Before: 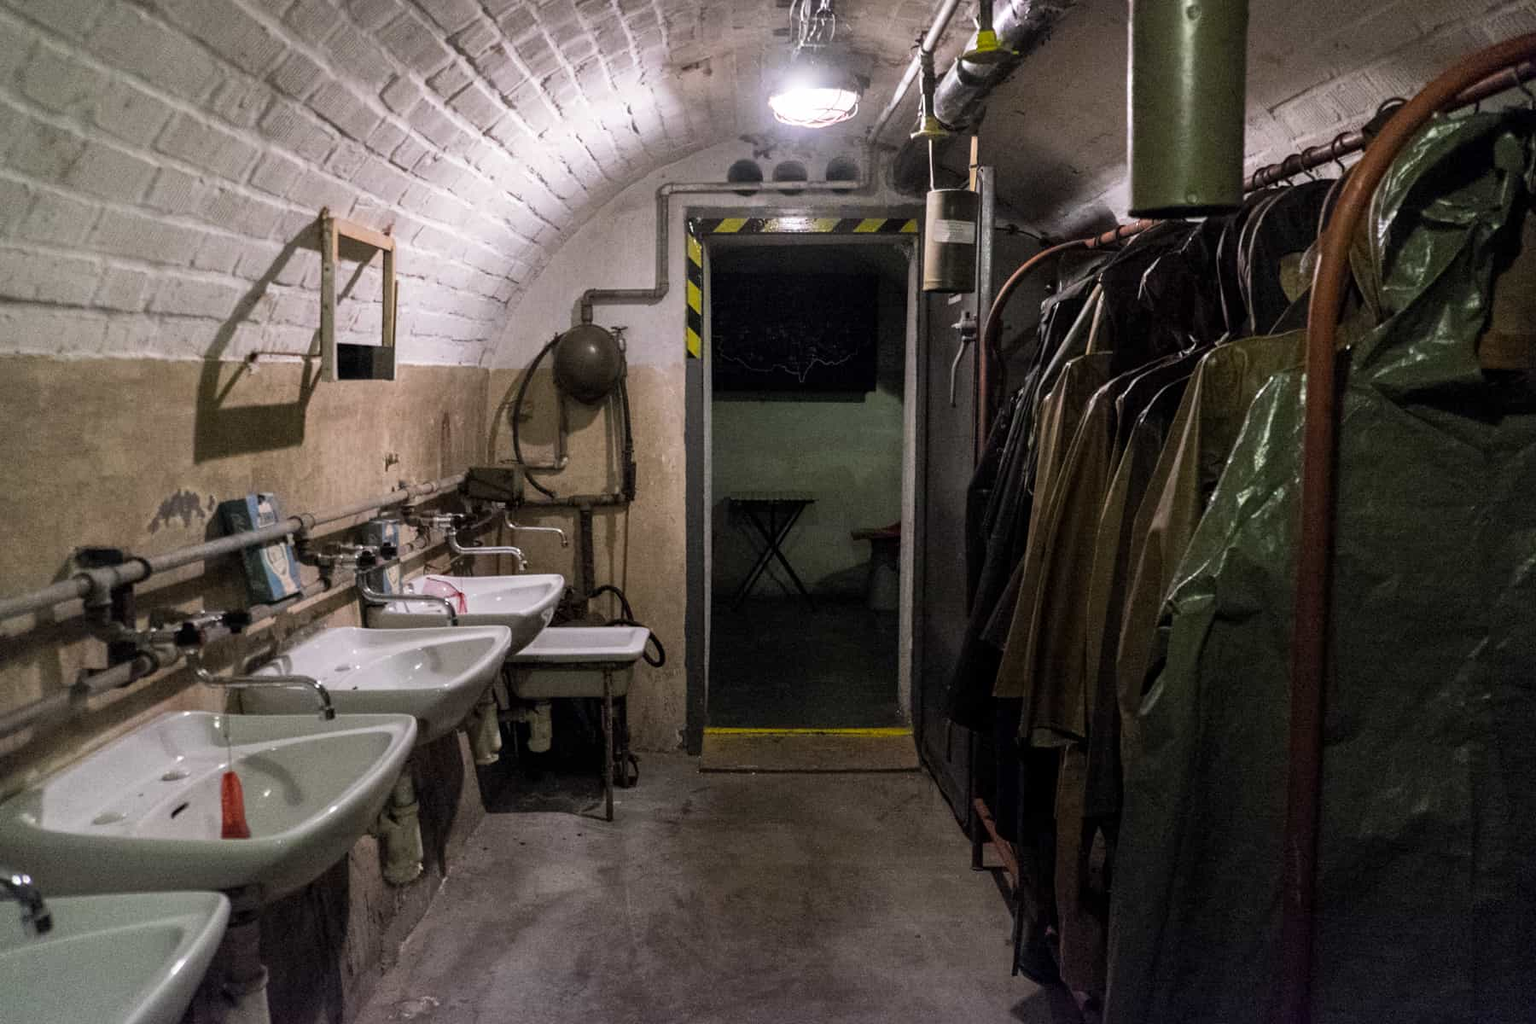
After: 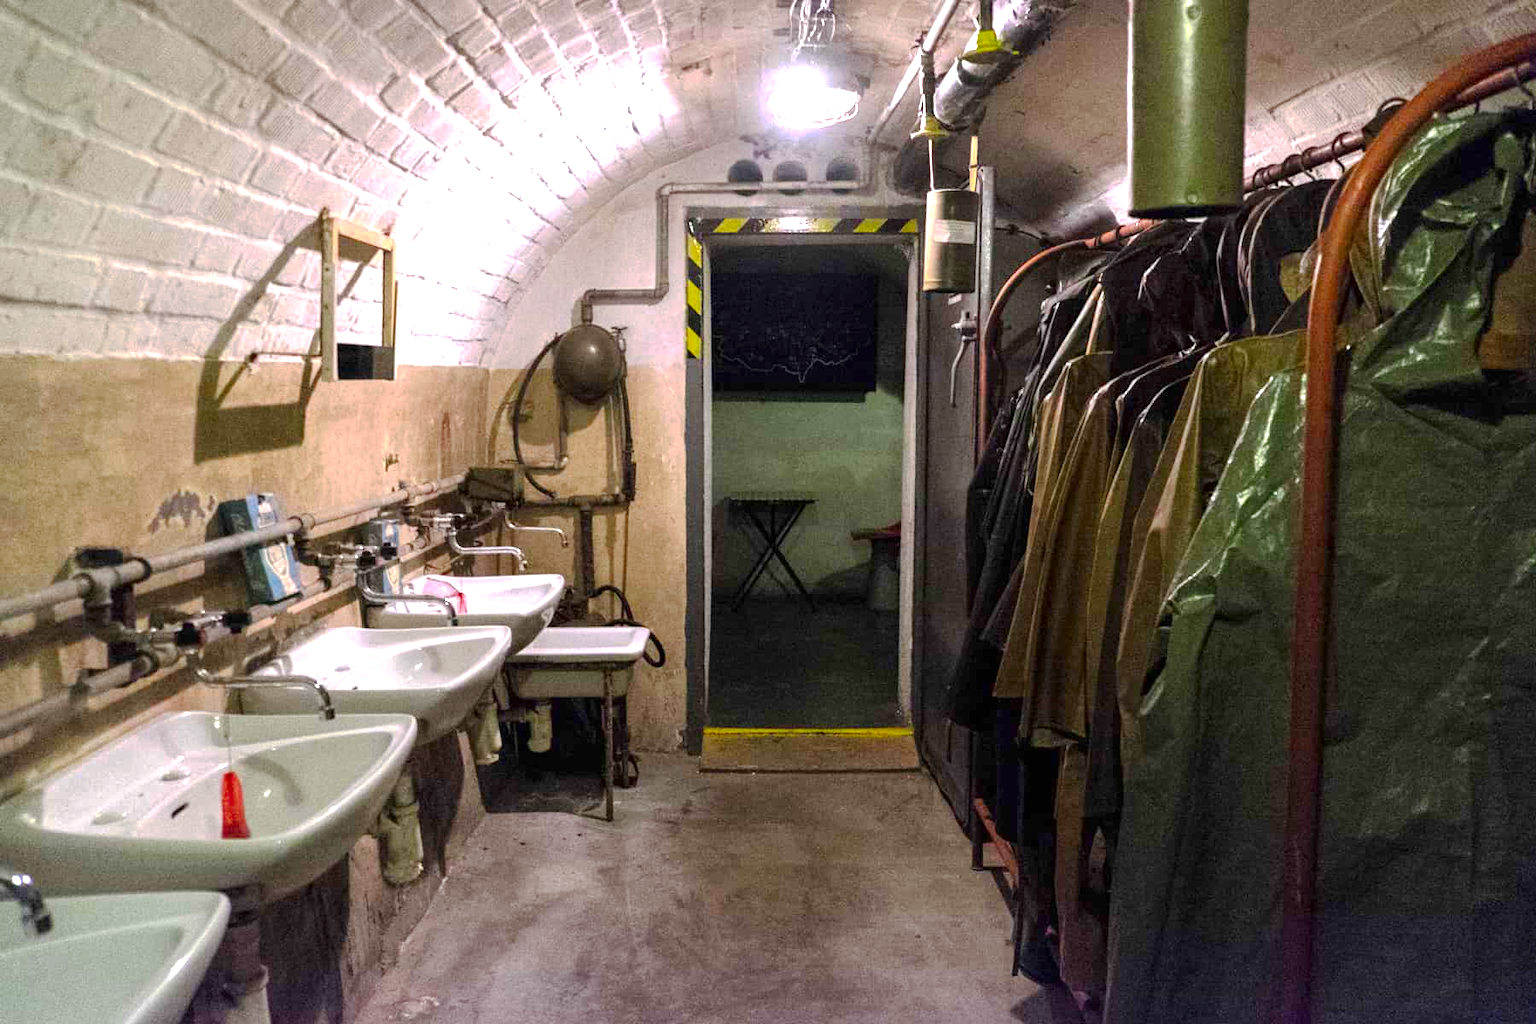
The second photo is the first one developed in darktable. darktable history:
base curve: curves: ch0 [(0, 0) (0.235, 0.266) (0.503, 0.496) (0.786, 0.72) (1, 1)], preserve colors none
contrast brightness saturation: saturation 0.497
exposure: black level correction 0, exposure 1.016 EV, compensate highlight preservation false
